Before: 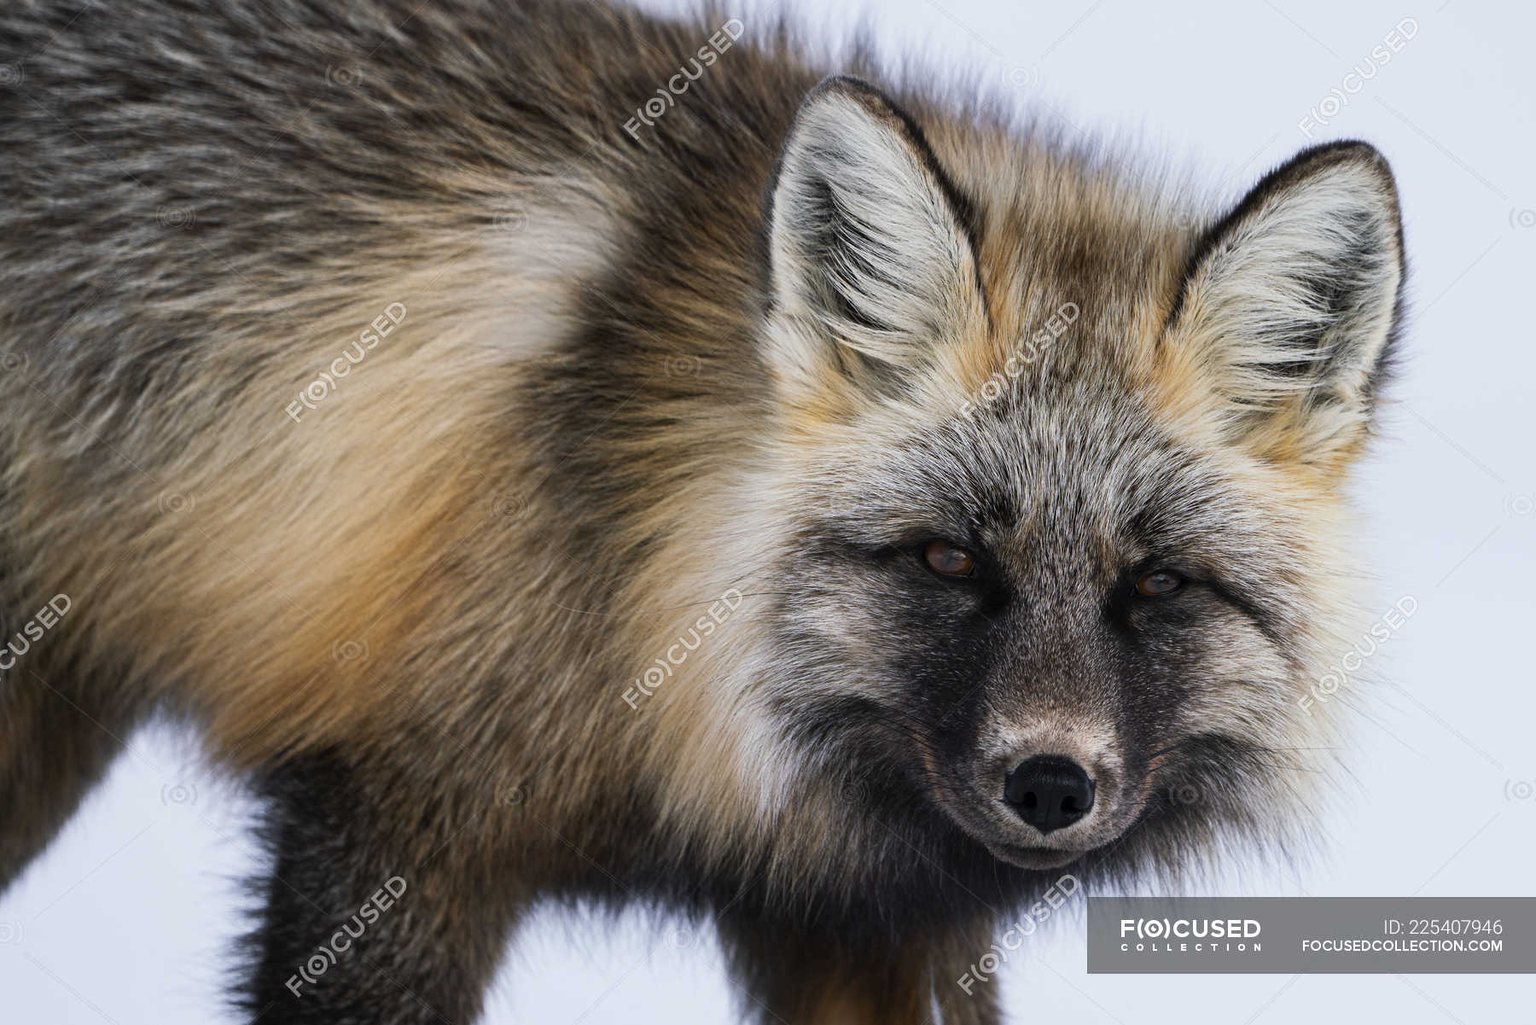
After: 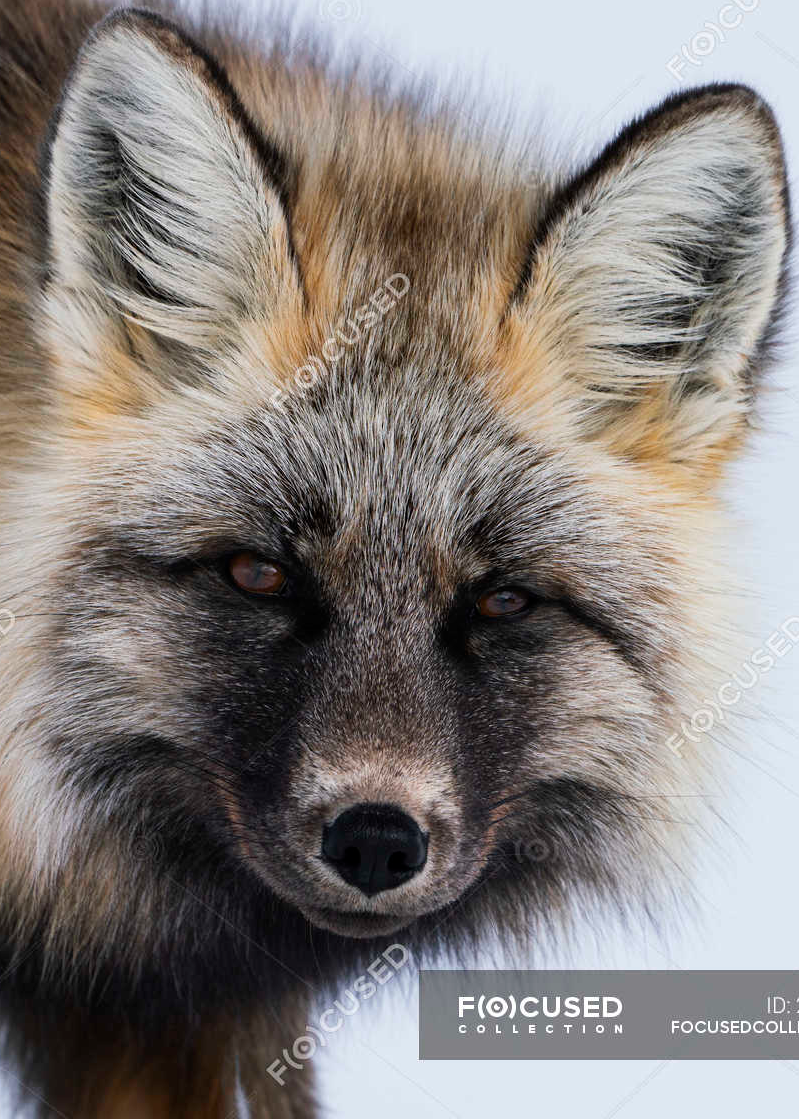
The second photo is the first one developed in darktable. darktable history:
crop: left 47.511%, top 6.792%, right 8.09%
